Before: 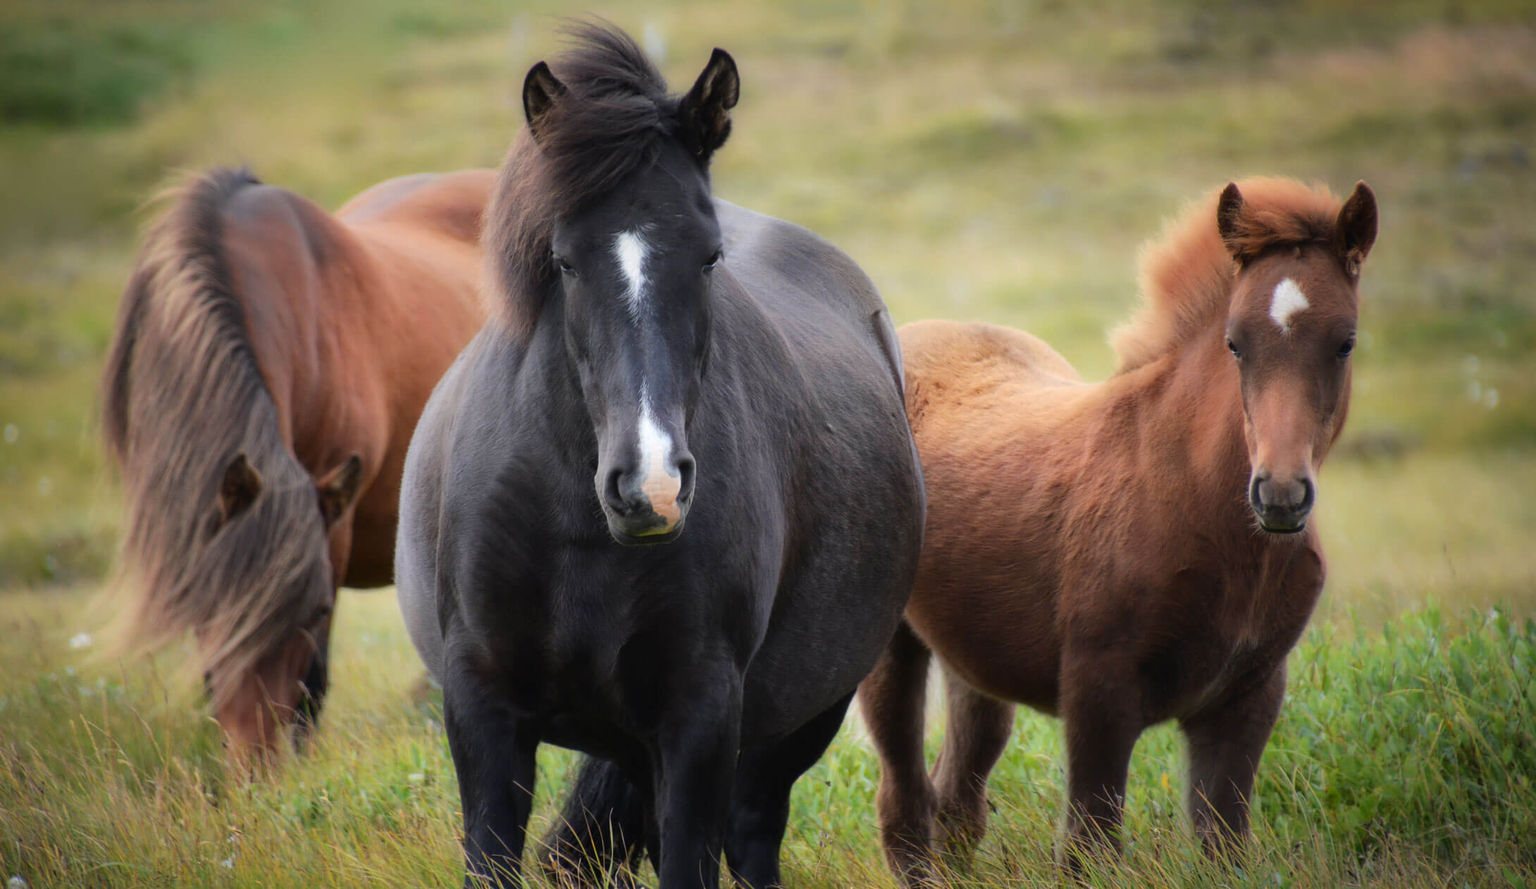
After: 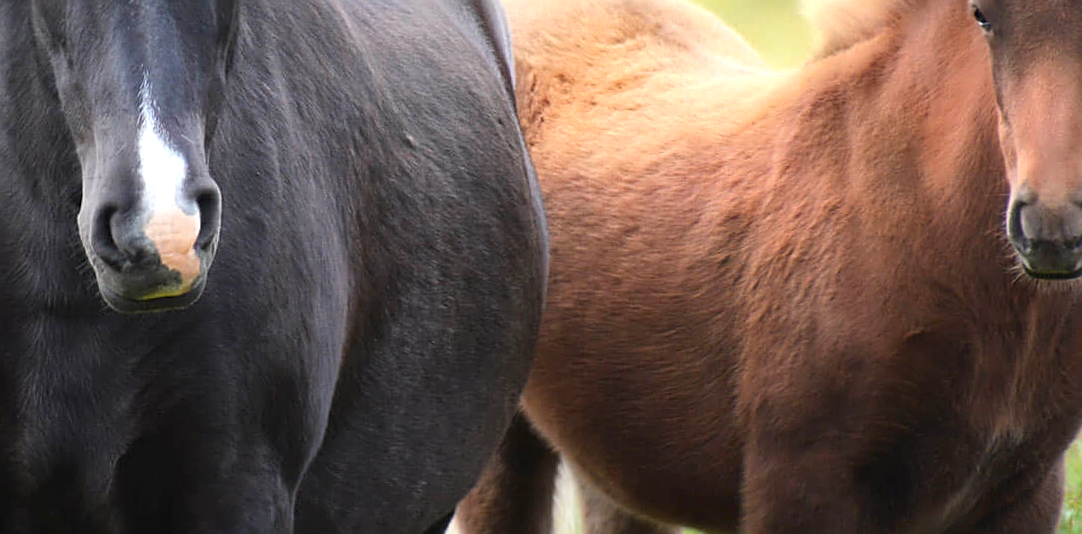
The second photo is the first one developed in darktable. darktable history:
rotate and perspective: rotation -1°, crop left 0.011, crop right 0.989, crop top 0.025, crop bottom 0.975
exposure: exposure 0.564 EV, compensate highlight preservation false
sharpen: on, module defaults
crop: left 35.03%, top 36.625%, right 14.663%, bottom 20.057%
